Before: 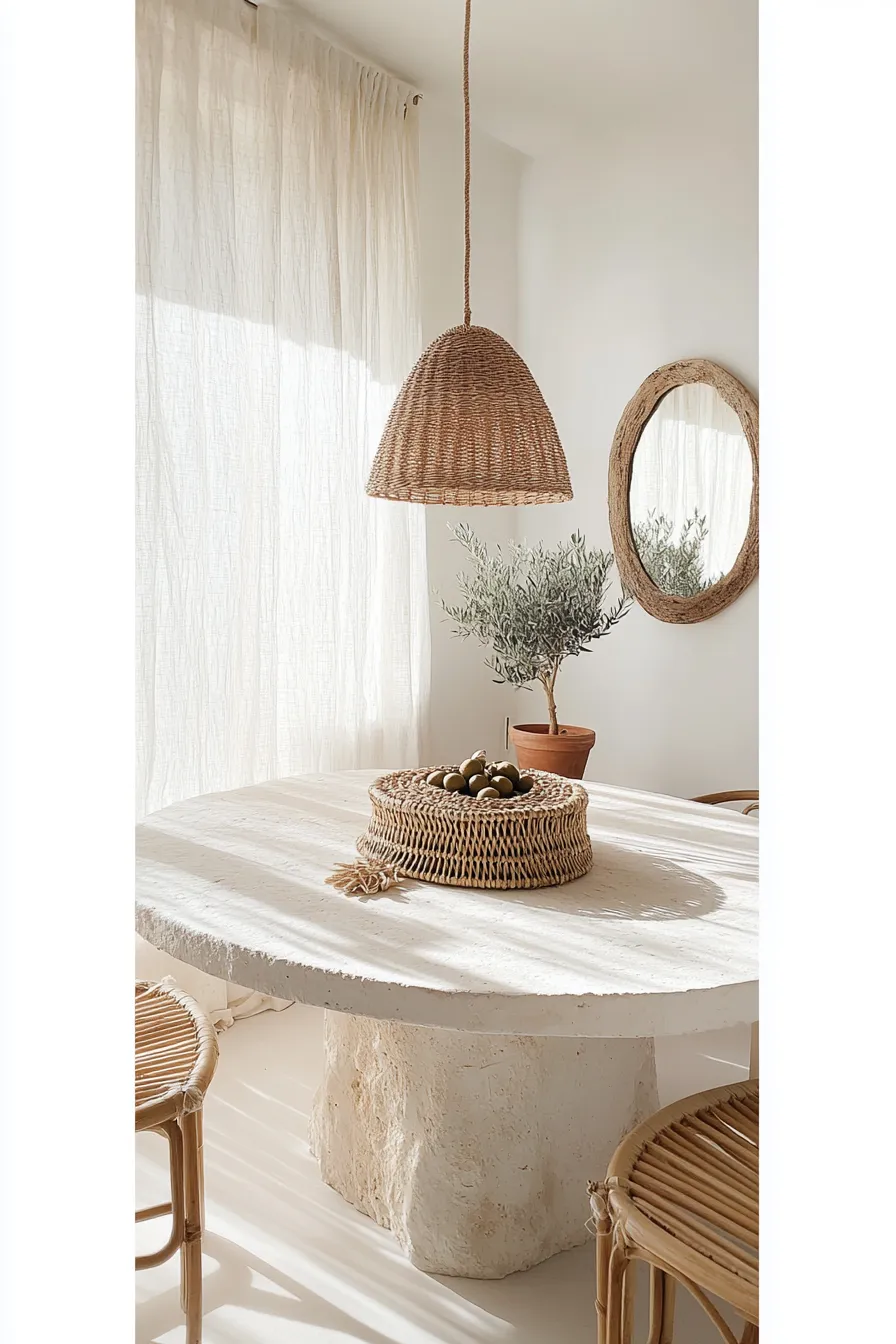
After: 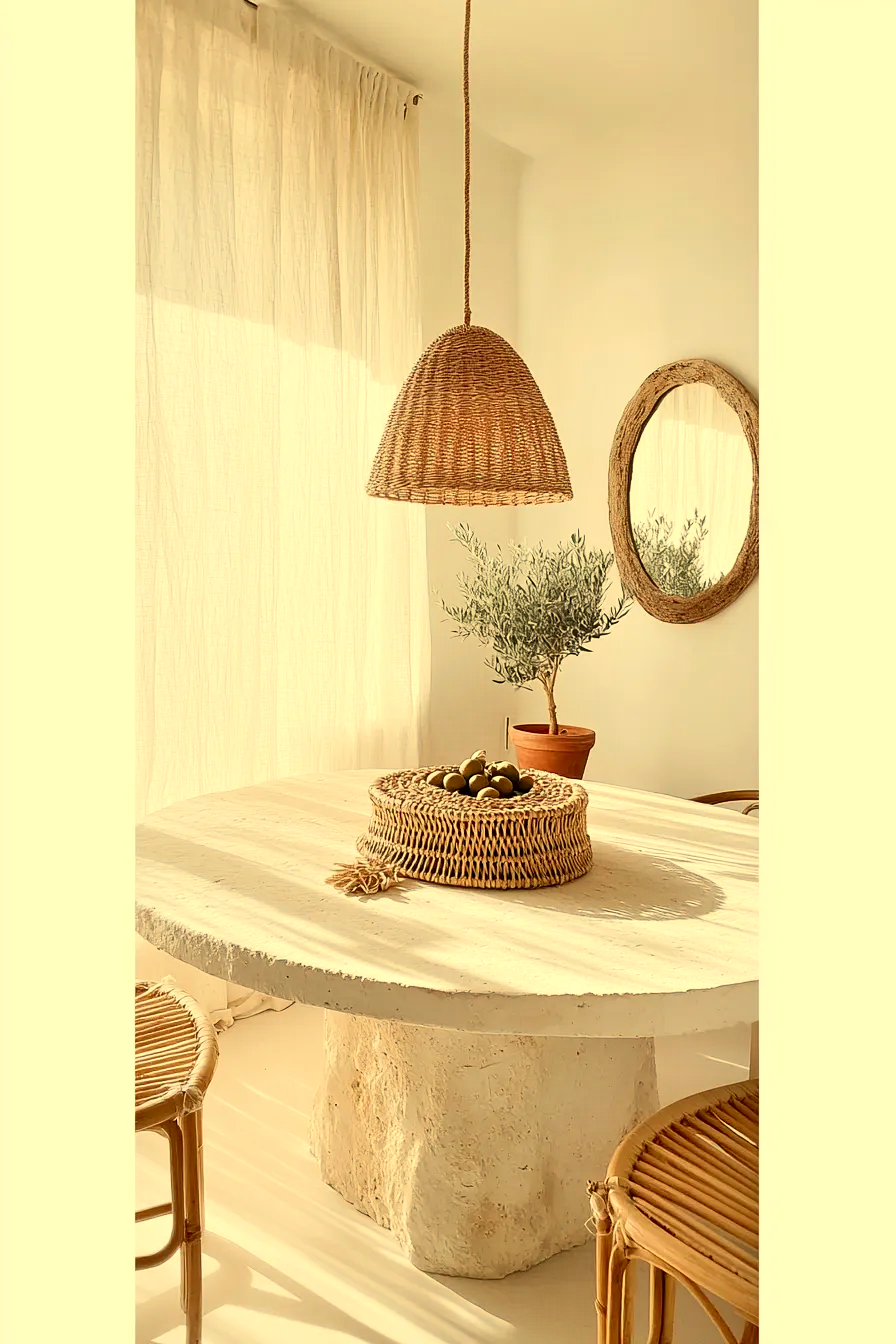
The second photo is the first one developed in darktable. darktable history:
contrast brightness saturation: contrast 0.21, brightness -0.11, saturation 0.21
tone equalizer: -7 EV 0.15 EV, -6 EV 0.6 EV, -5 EV 1.15 EV, -4 EV 1.33 EV, -3 EV 1.15 EV, -2 EV 0.6 EV, -1 EV 0.15 EV, mask exposure compensation -0.5 EV
white balance: red 1.08, blue 0.791
